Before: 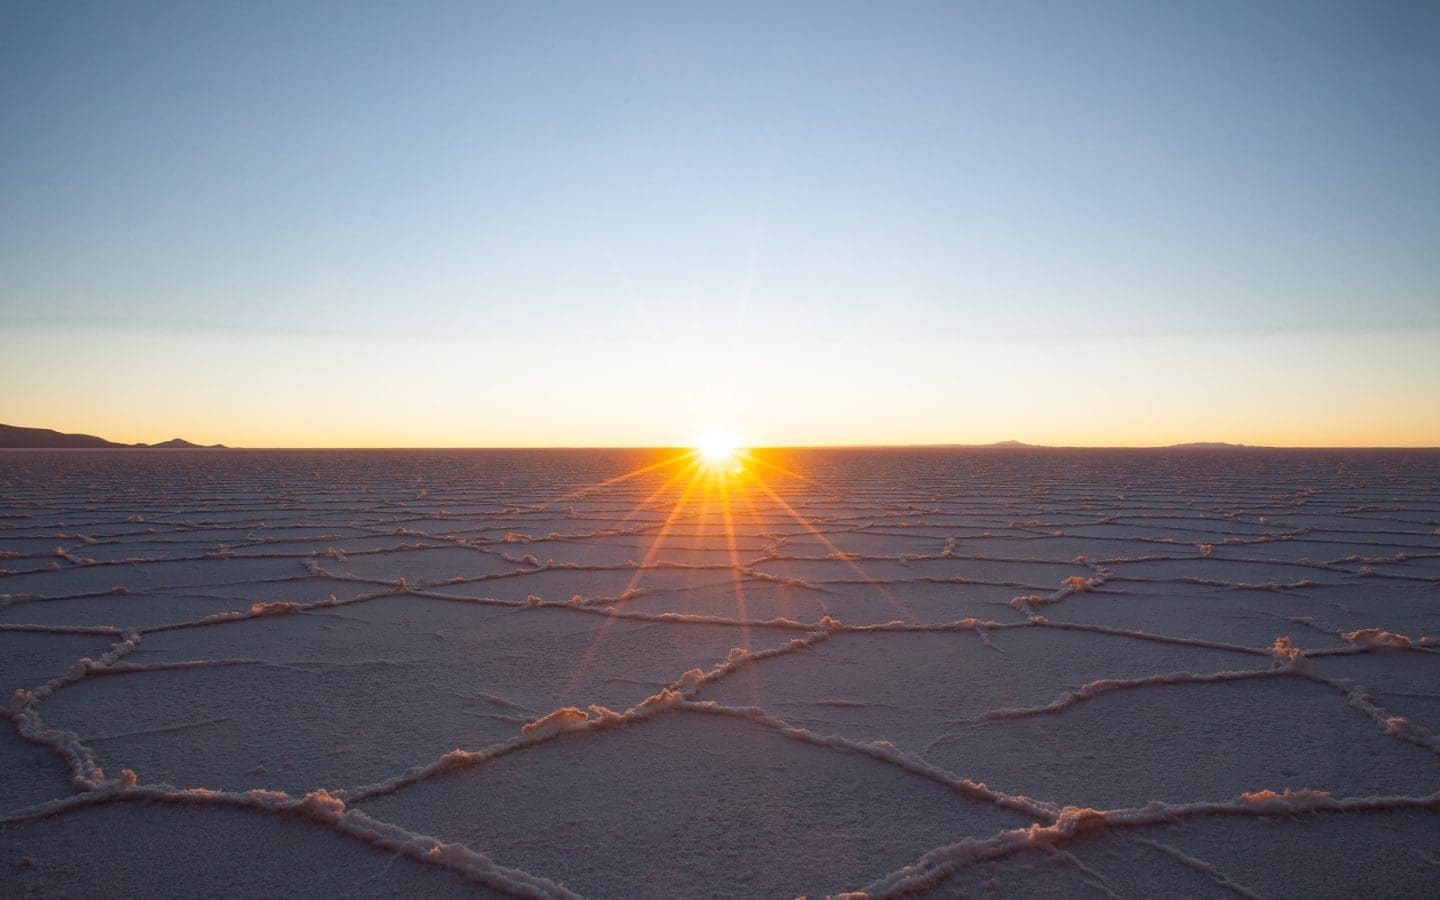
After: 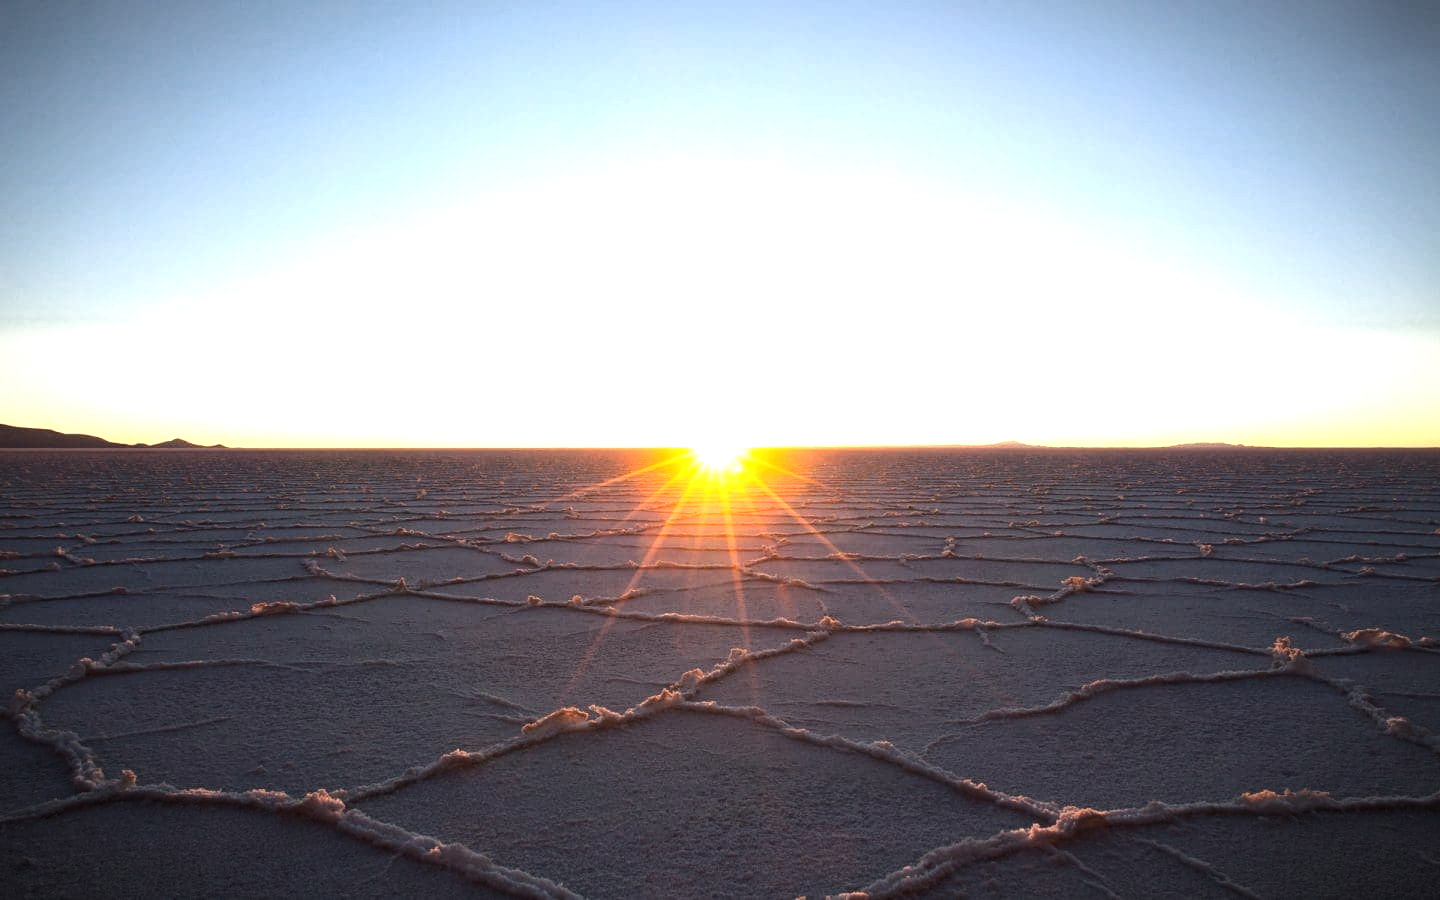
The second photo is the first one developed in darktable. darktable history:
tone equalizer: -8 EV -1.08 EV, -7 EV -1.01 EV, -6 EV -0.867 EV, -5 EV -0.578 EV, -3 EV 0.578 EV, -2 EV 0.867 EV, -1 EV 1.01 EV, +0 EV 1.08 EV, edges refinement/feathering 500, mask exposure compensation -1.57 EV, preserve details no
vignetting: fall-off start 100%, fall-off radius 64.94%, automatic ratio true, unbound false
